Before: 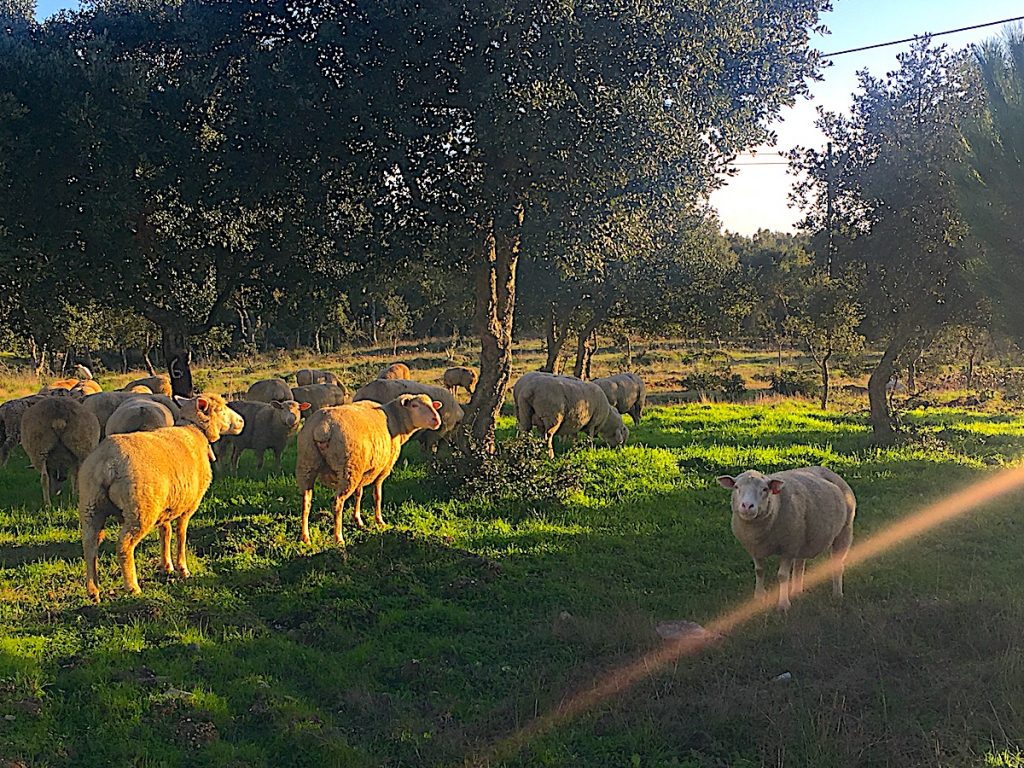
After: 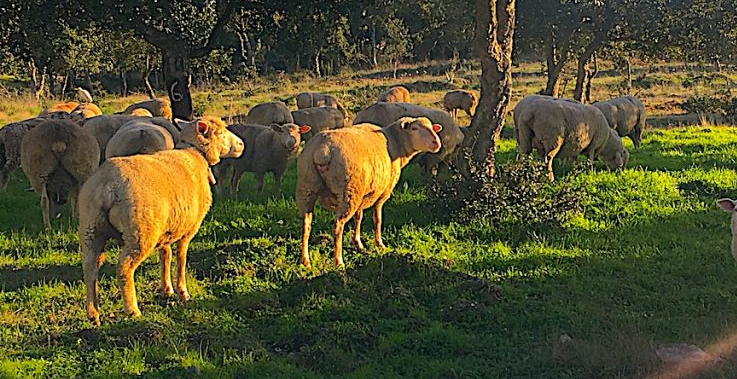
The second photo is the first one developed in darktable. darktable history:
crop: top 36.083%, right 28.012%, bottom 14.501%
